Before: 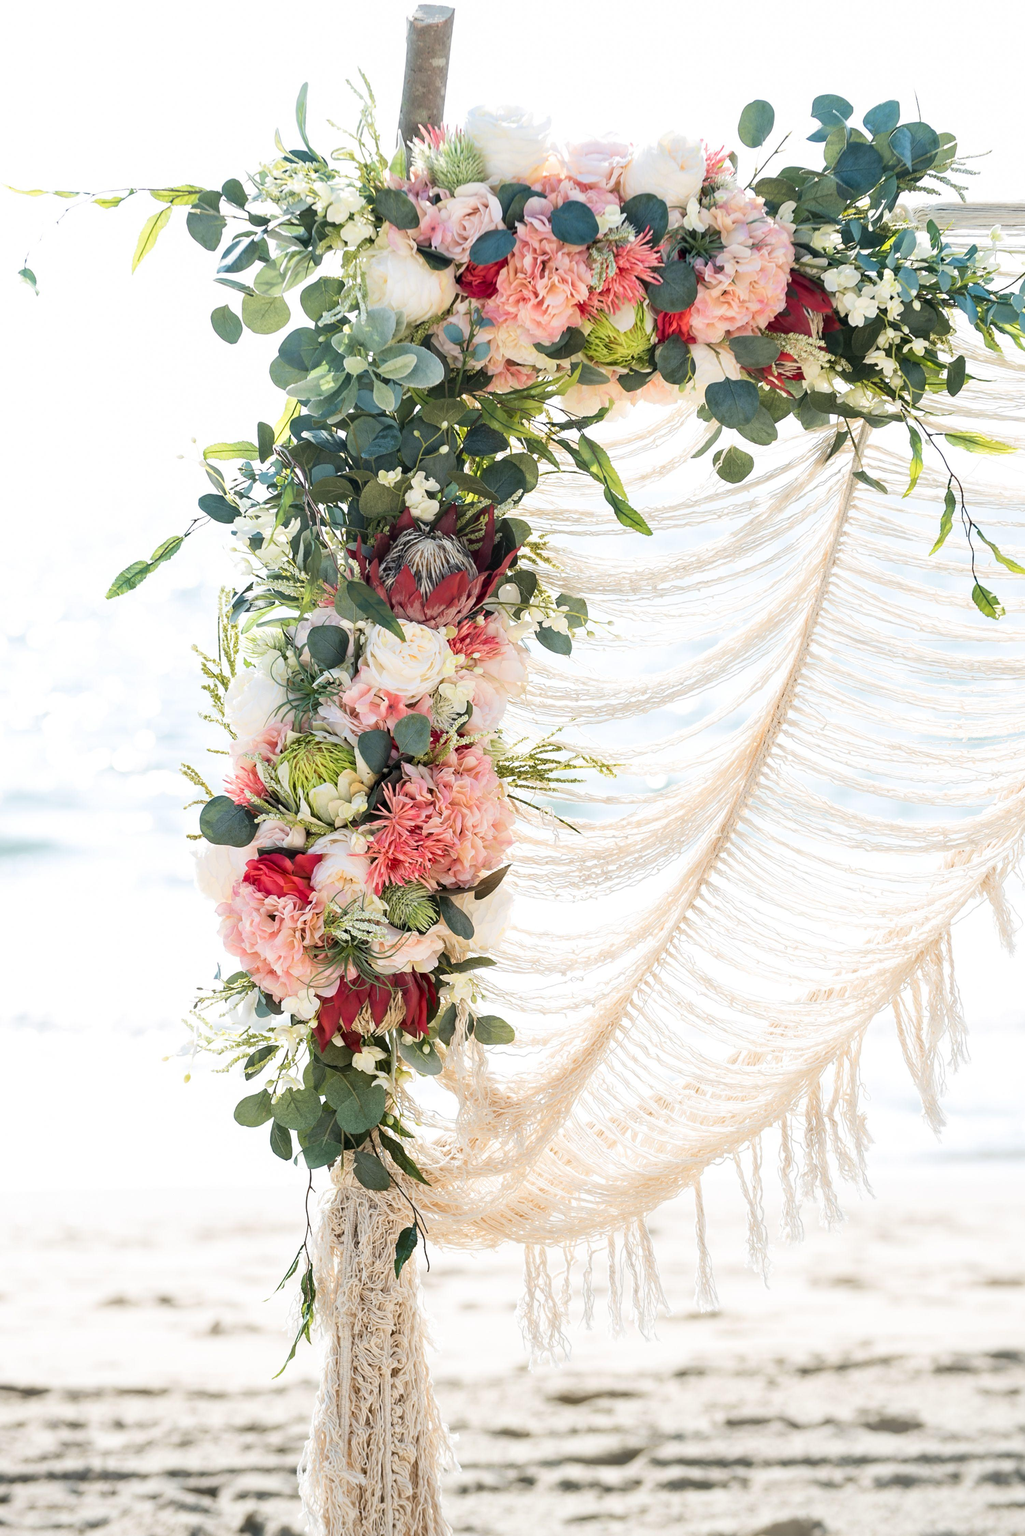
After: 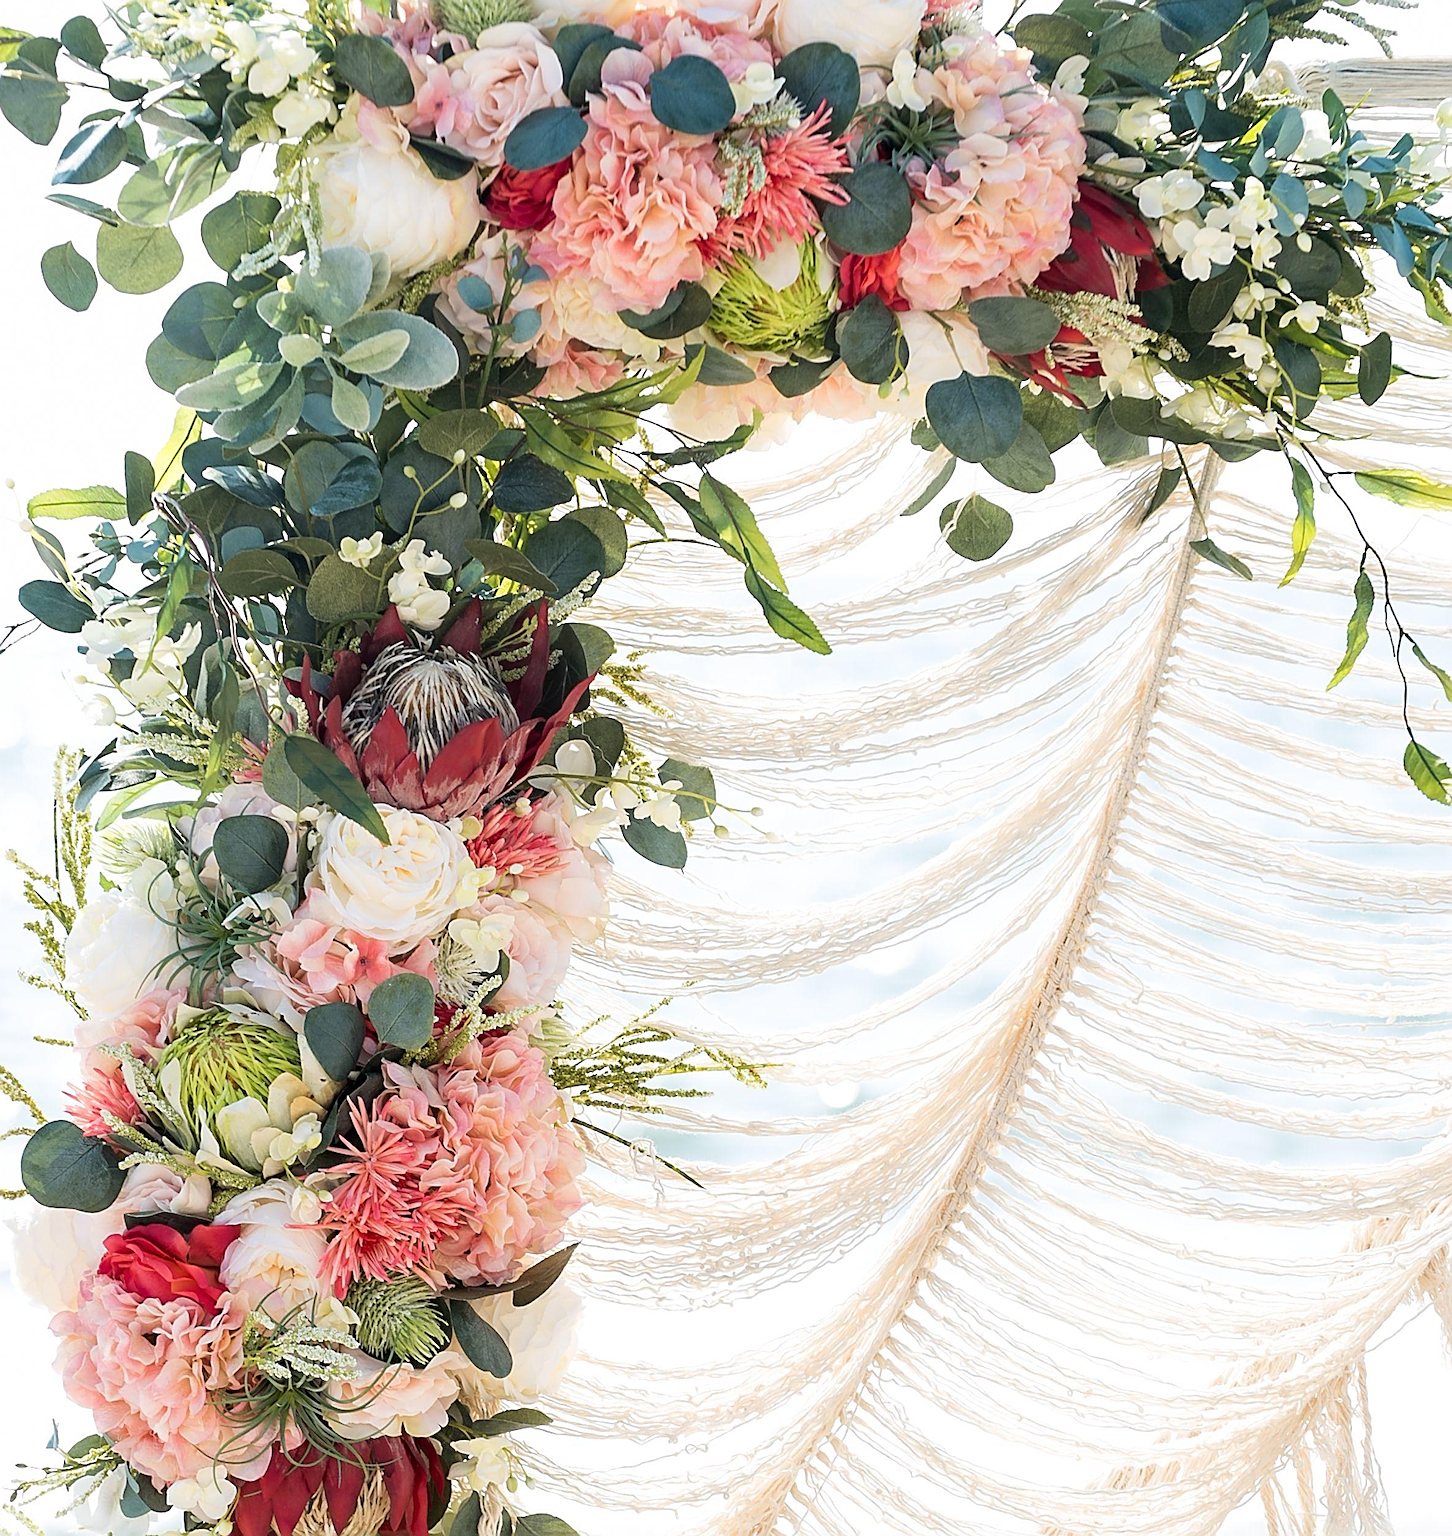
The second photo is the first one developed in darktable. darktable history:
sharpen: amount 0.908
crop: left 18.365%, top 11.067%, right 2.475%, bottom 33.045%
